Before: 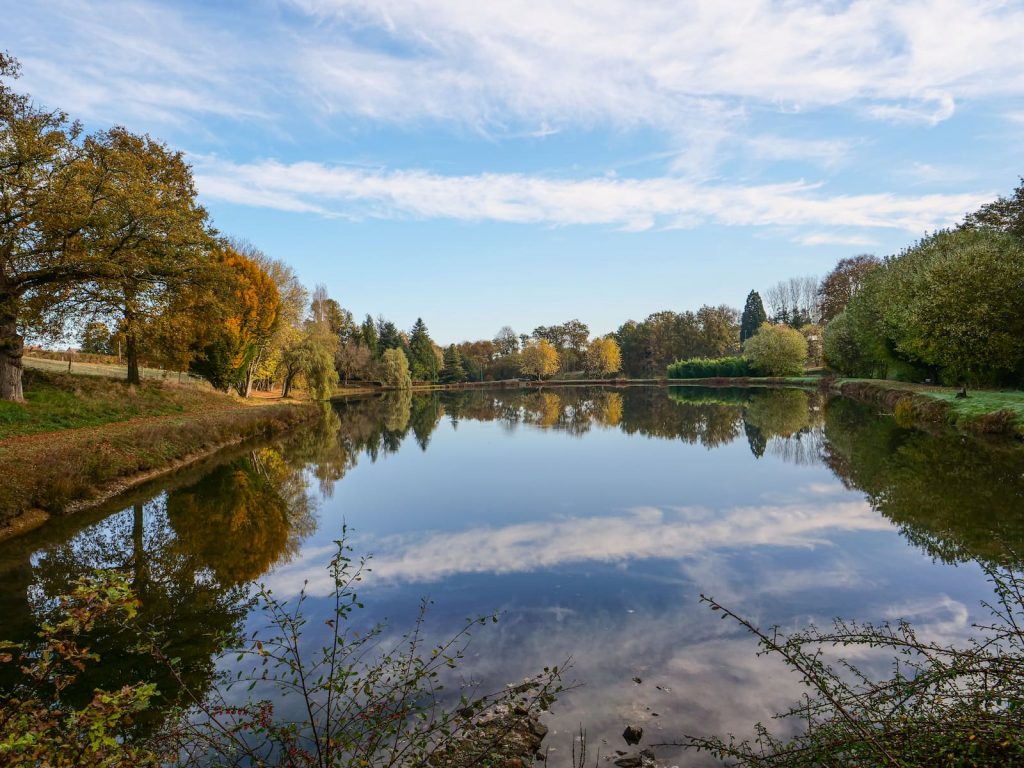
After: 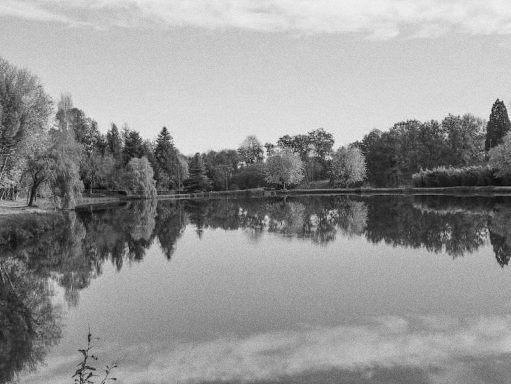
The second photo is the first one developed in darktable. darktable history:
grain: coarseness 0.09 ISO
crop: left 25%, top 25%, right 25%, bottom 25%
monochrome: a -6.99, b 35.61, size 1.4
